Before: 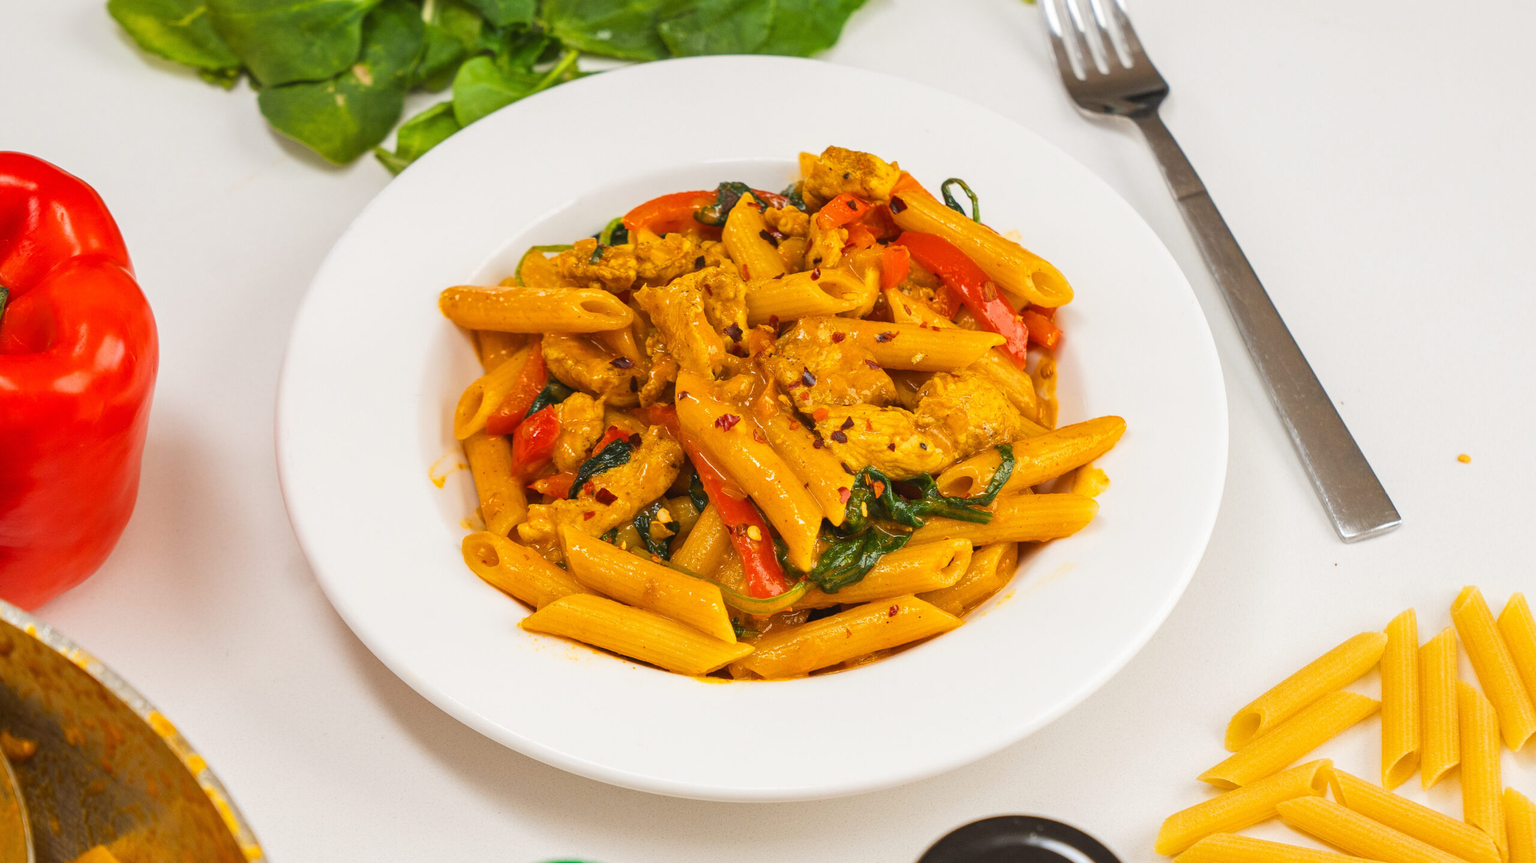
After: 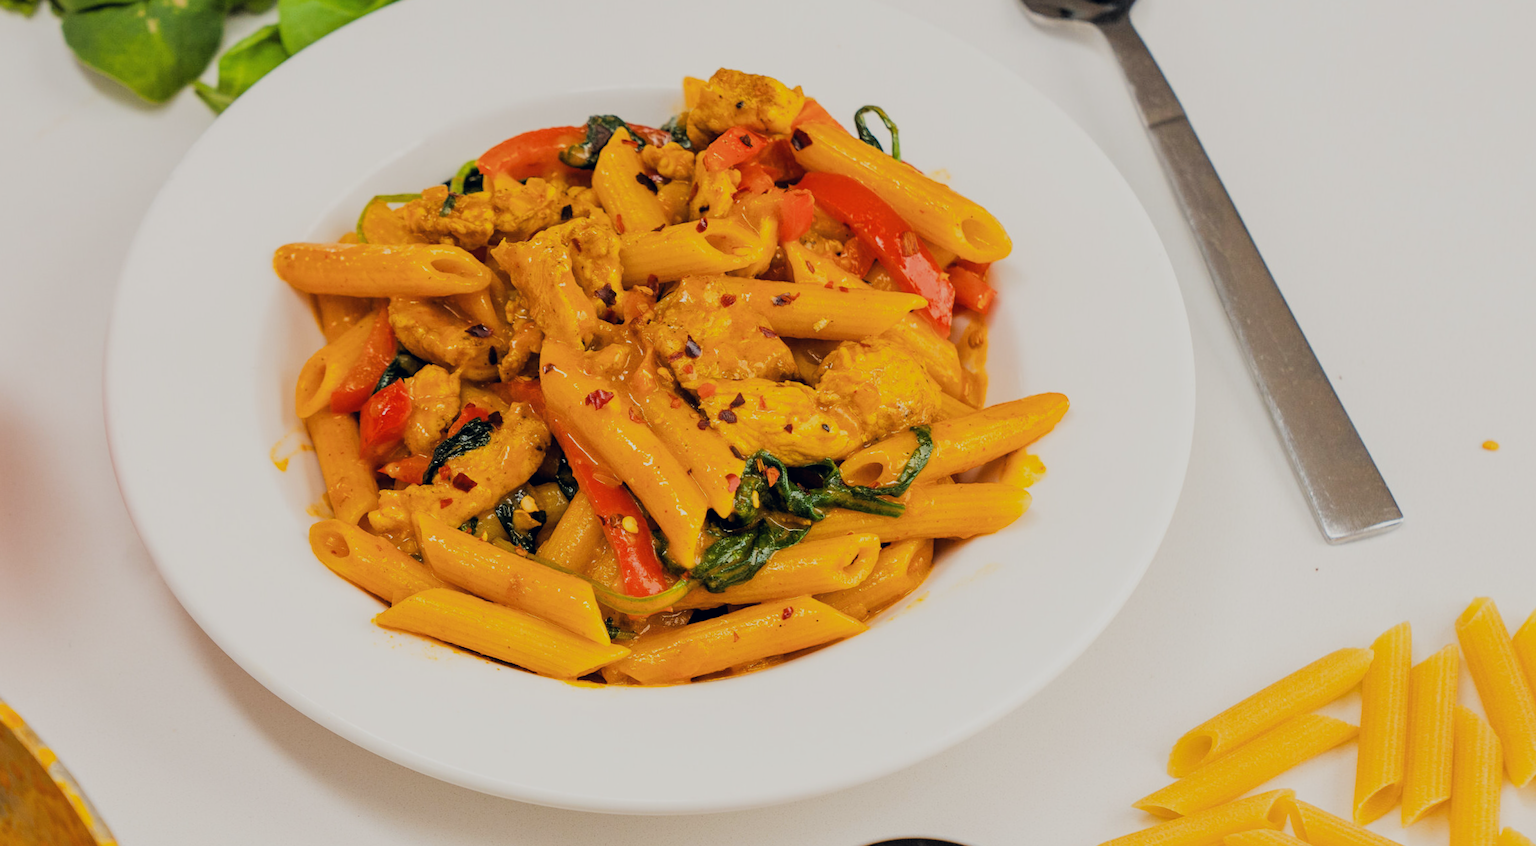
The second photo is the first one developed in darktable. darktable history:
color correction: highlights a* 0.207, highlights b* 2.7, shadows a* -0.874, shadows b* -4.78
rotate and perspective: rotation 0.062°, lens shift (vertical) 0.115, lens shift (horizontal) -0.133, crop left 0.047, crop right 0.94, crop top 0.061, crop bottom 0.94
white balance: emerald 1
crop and rotate: left 8.262%, top 9.226%
filmic rgb: black relative exposure -4.38 EV, white relative exposure 4.56 EV, hardness 2.37, contrast 1.05
